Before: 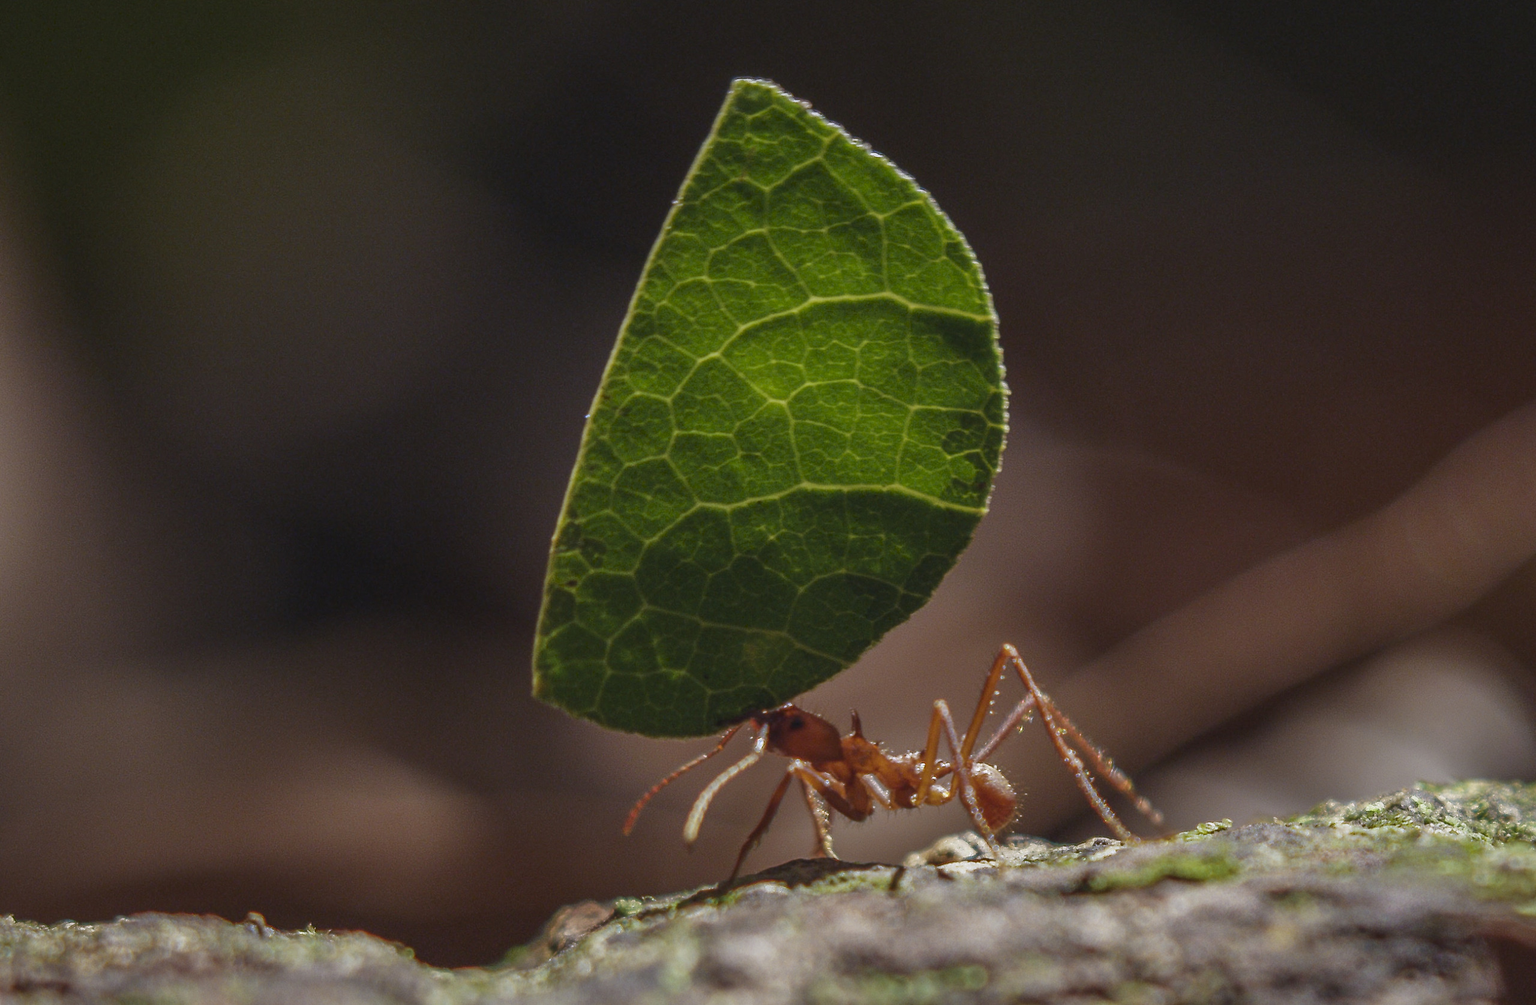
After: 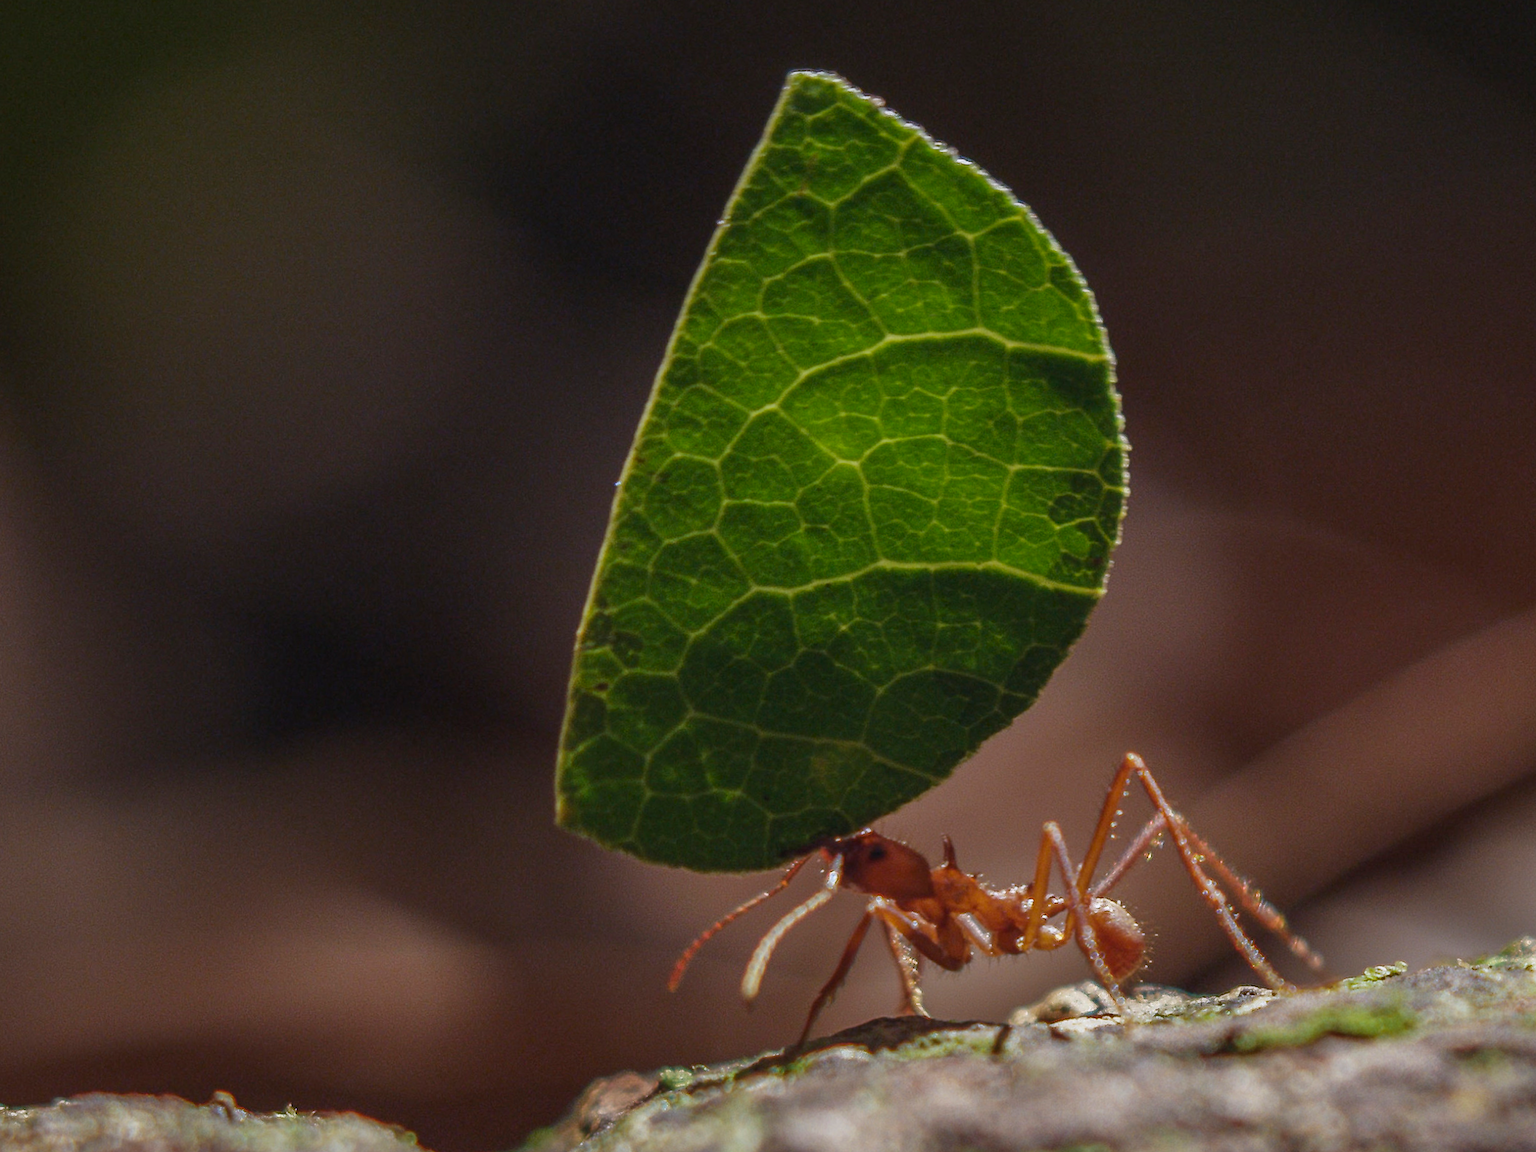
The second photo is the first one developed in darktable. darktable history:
tone equalizer: on, module defaults
crop and rotate: angle 0.79°, left 4.122%, top 1.041%, right 11.759%, bottom 2.526%
